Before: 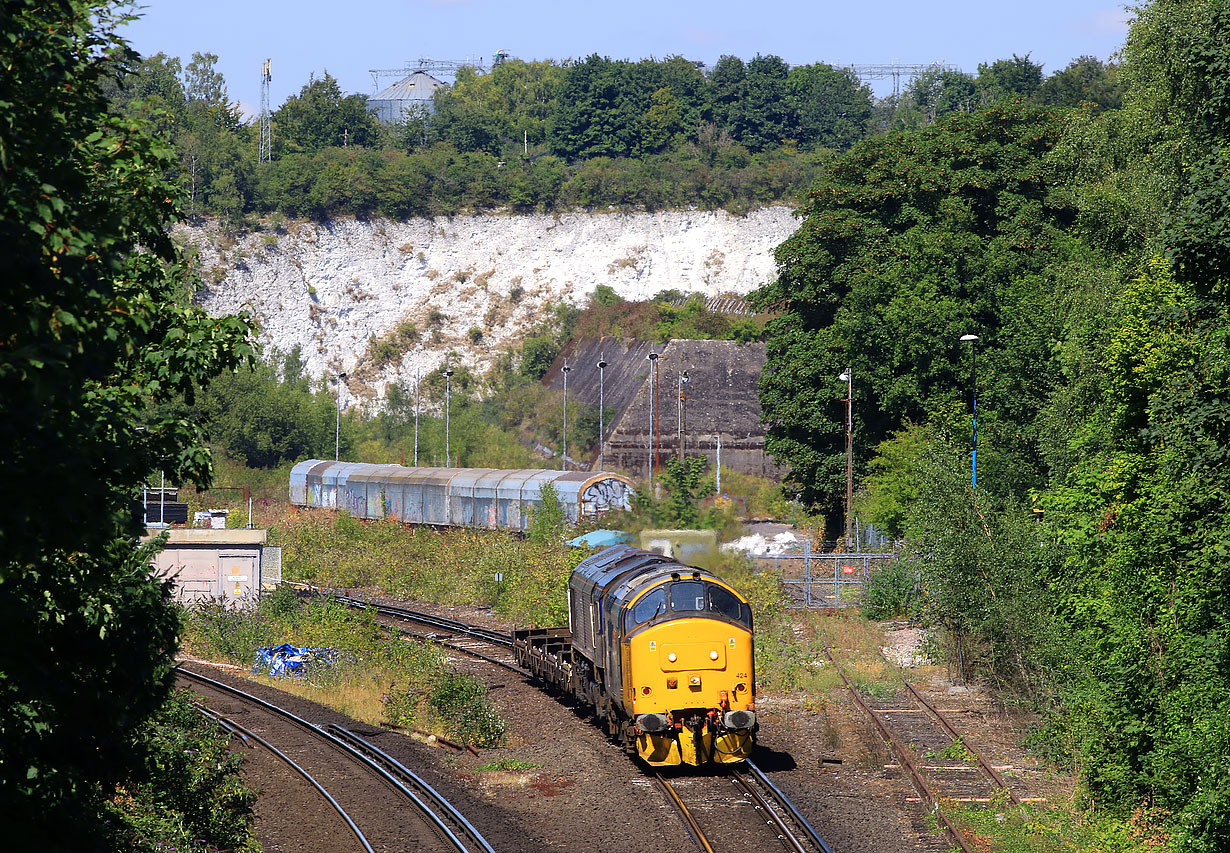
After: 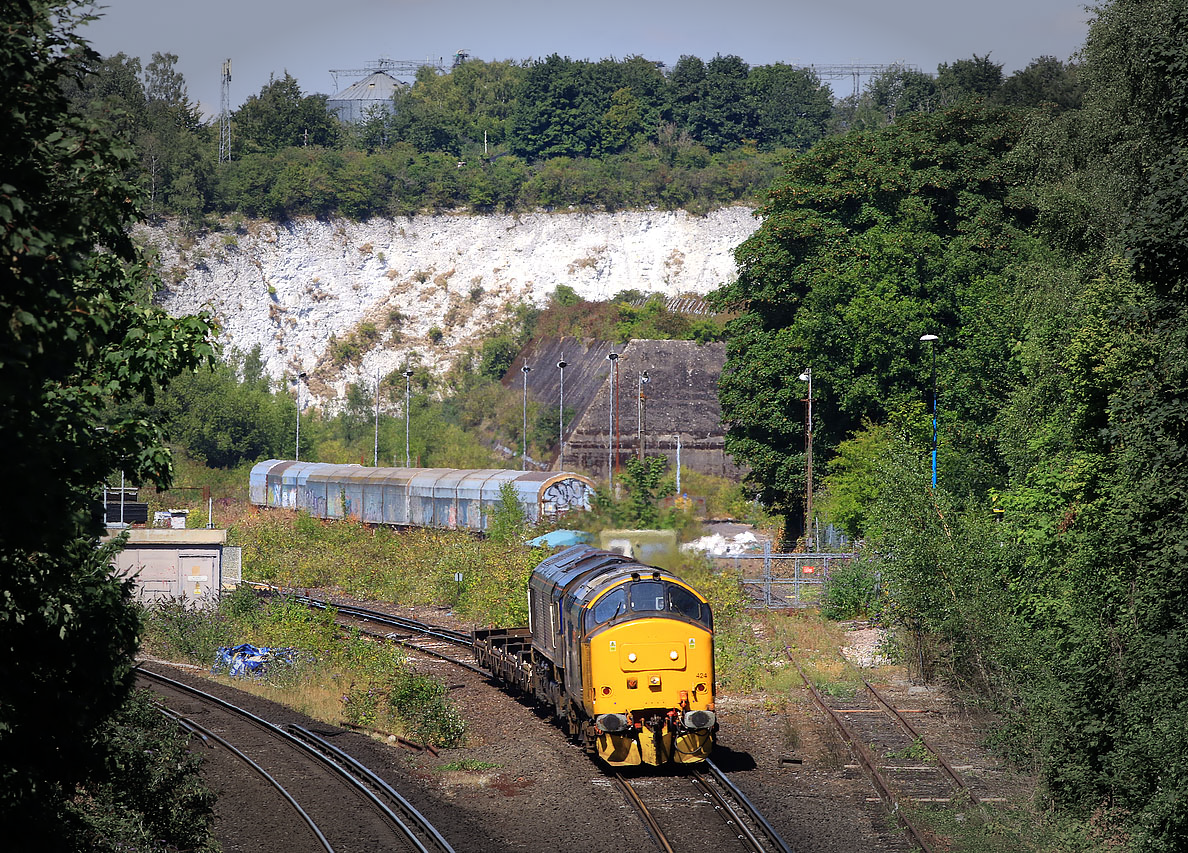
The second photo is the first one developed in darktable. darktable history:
crop and rotate: left 3.378%
vignetting: fall-off start 66.87%, fall-off radius 39.69%, automatic ratio true, width/height ratio 0.668
